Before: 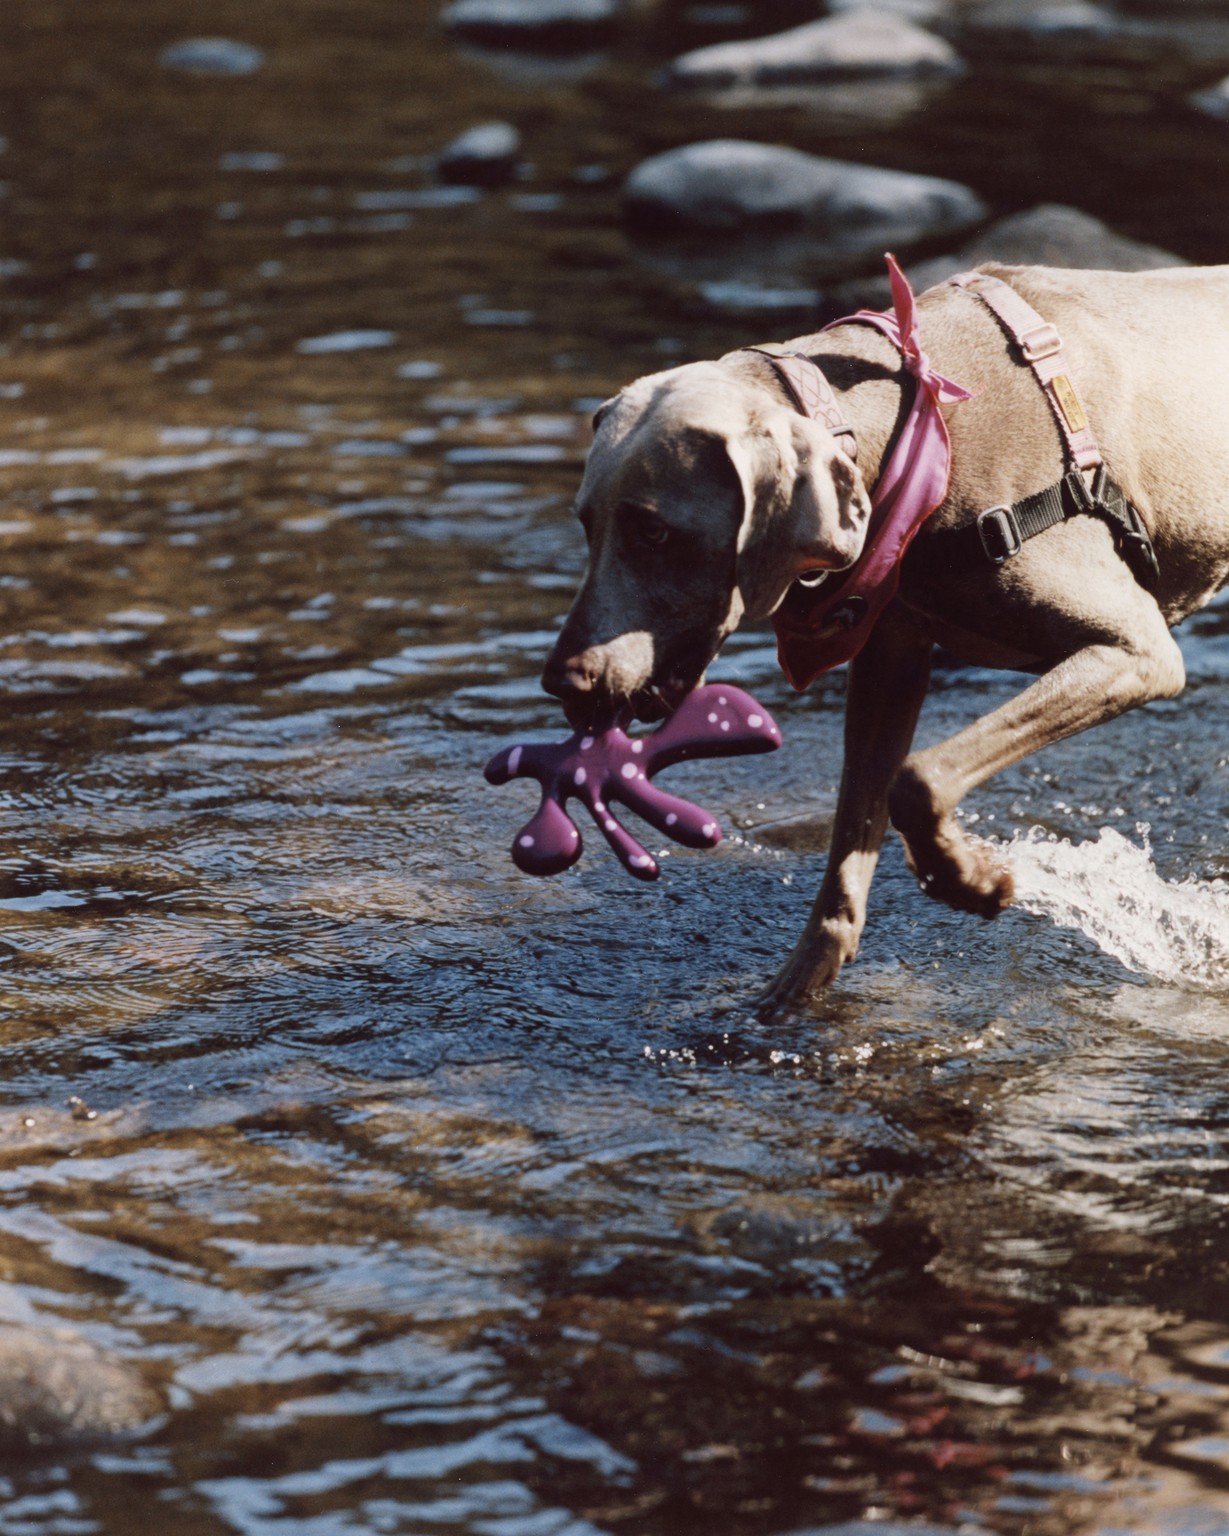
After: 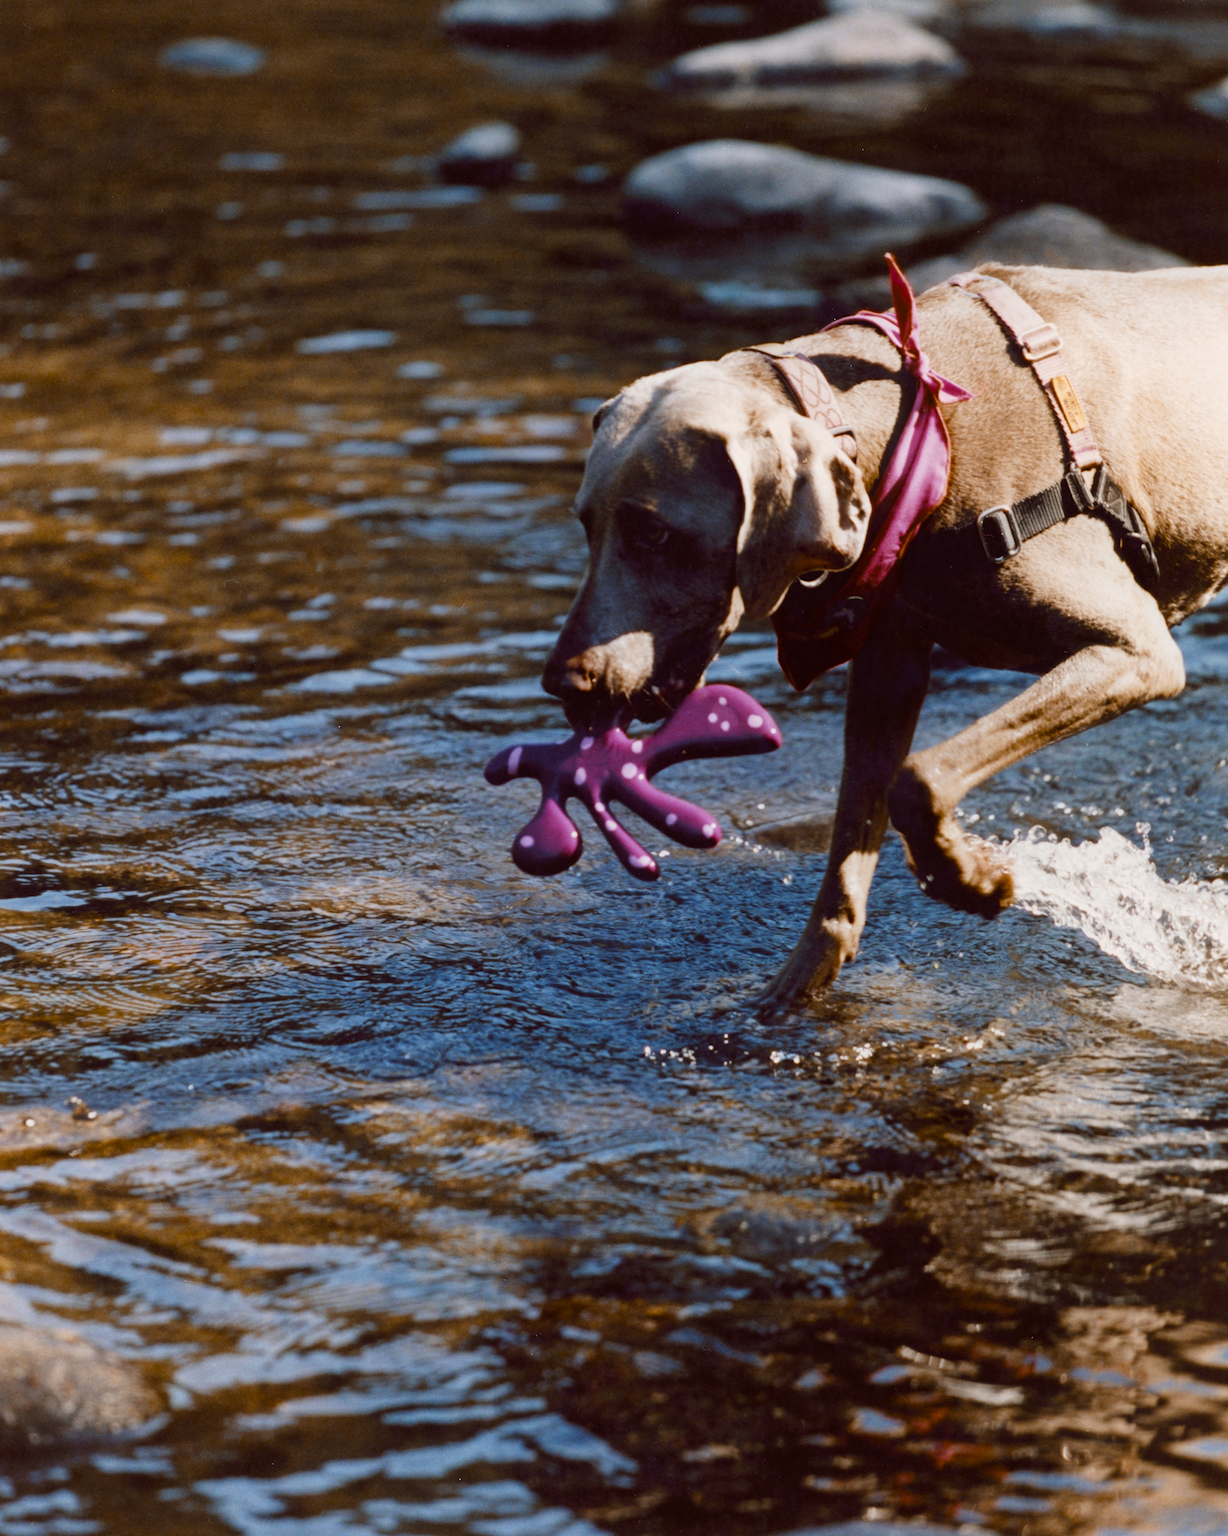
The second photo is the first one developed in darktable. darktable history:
color balance rgb: perceptual saturation grading › global saturation 20%, perceptual saturation grading › highlights 2.68%, perceptual saturation grading › shadows 50%
color equalizer: saturation › red 1.13, saturation › yellow 0.981, hue › red 8.94, hue › orange -9.24, hue › yellow 1.91, hue › green 37.76, brightness › red 0.754, brightness › orange 1.06, brightness › green 0.94, node placement 5°
